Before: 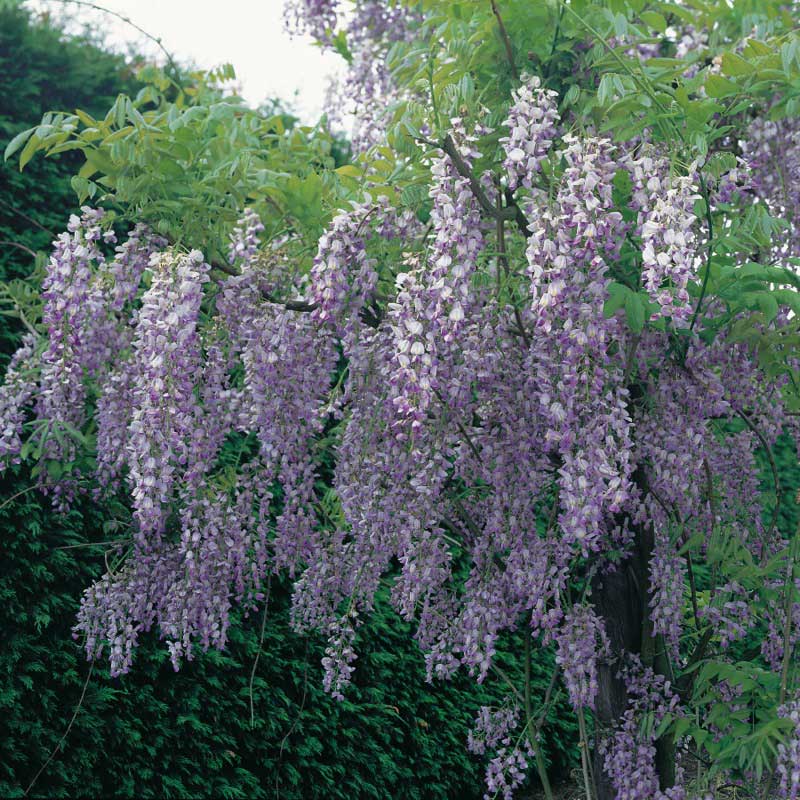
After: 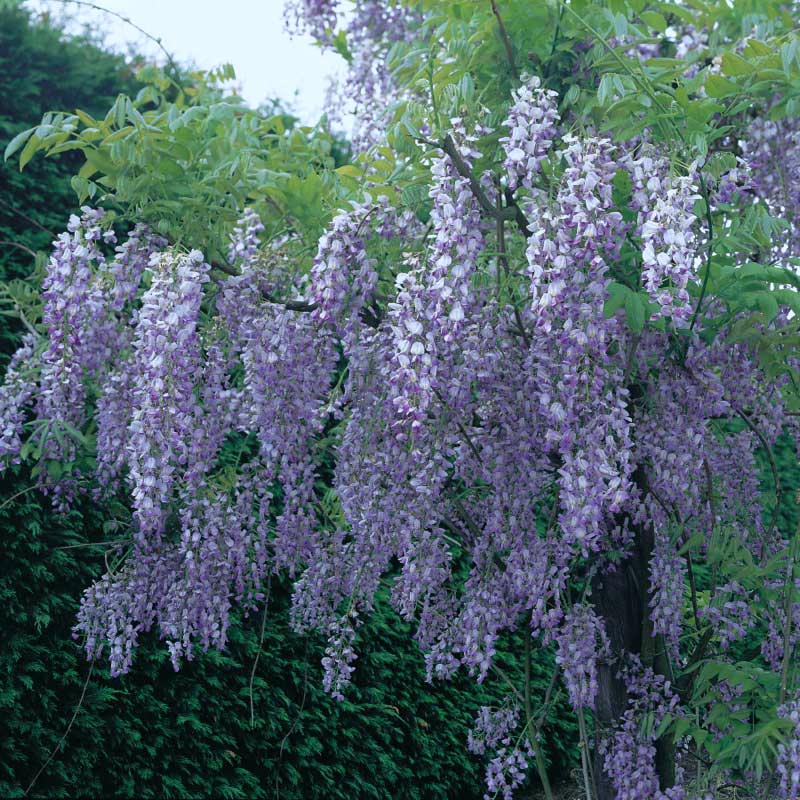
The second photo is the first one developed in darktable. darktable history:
white balance: red 0.931, blue 1.11
tone equalizer: on, module defaults
